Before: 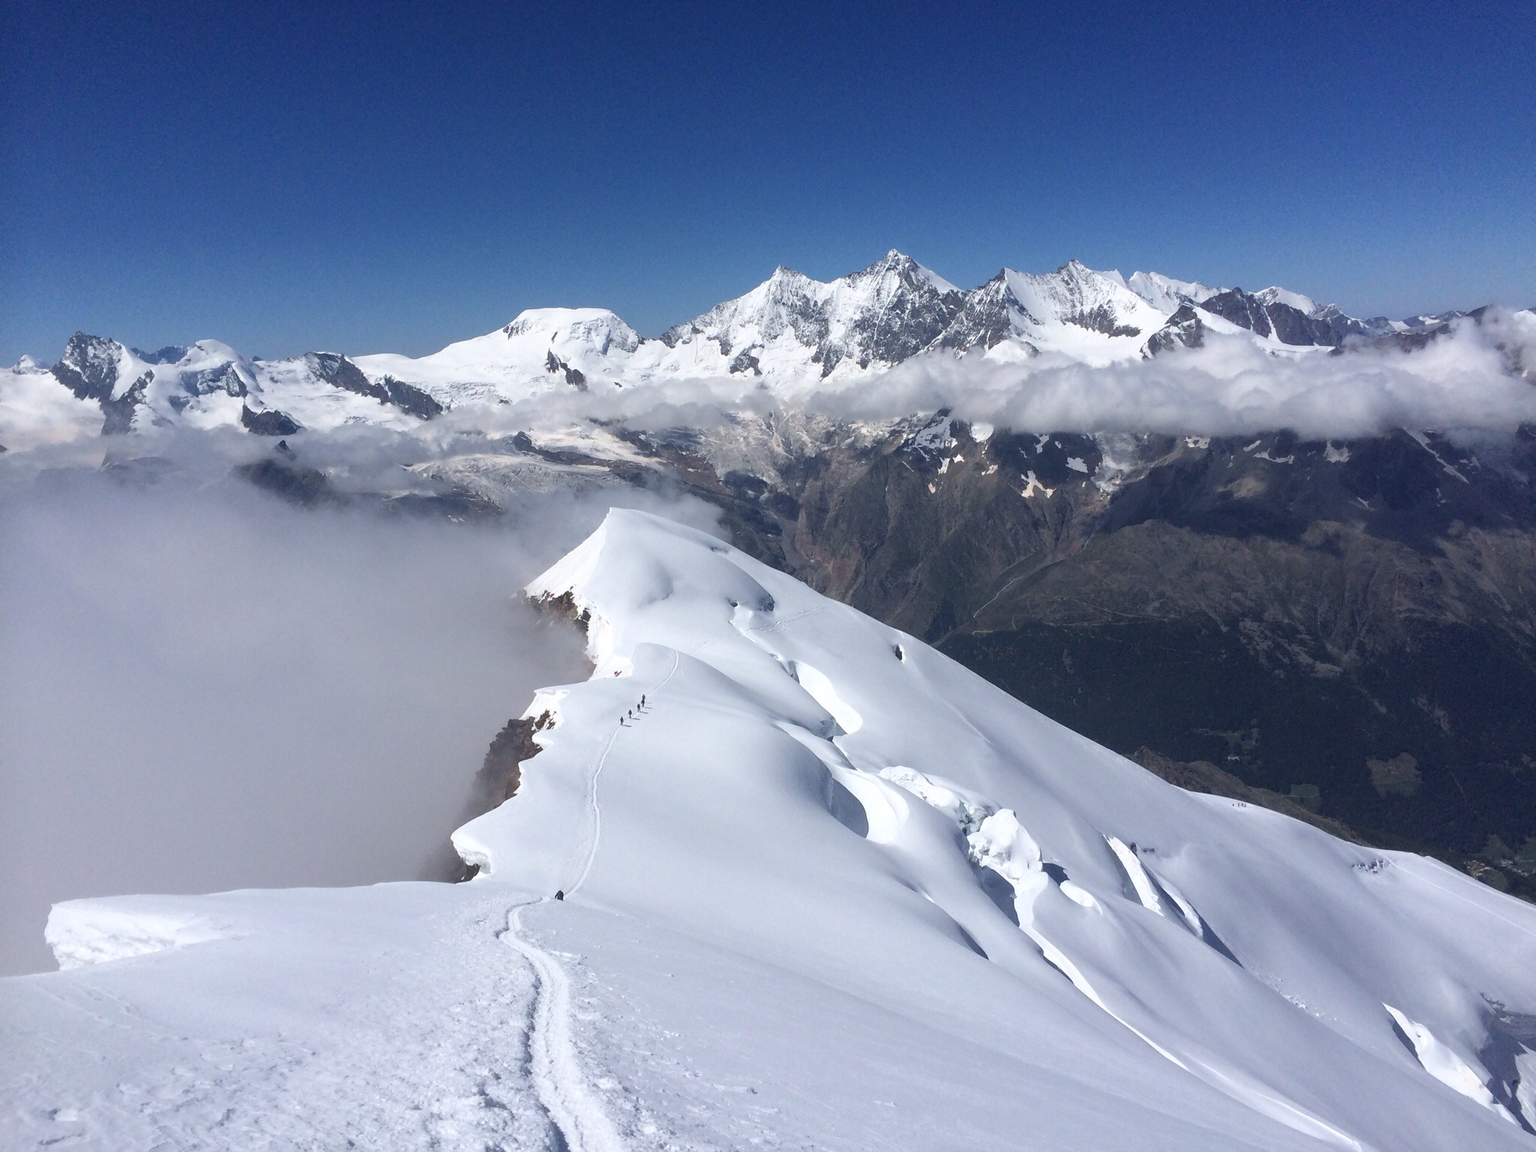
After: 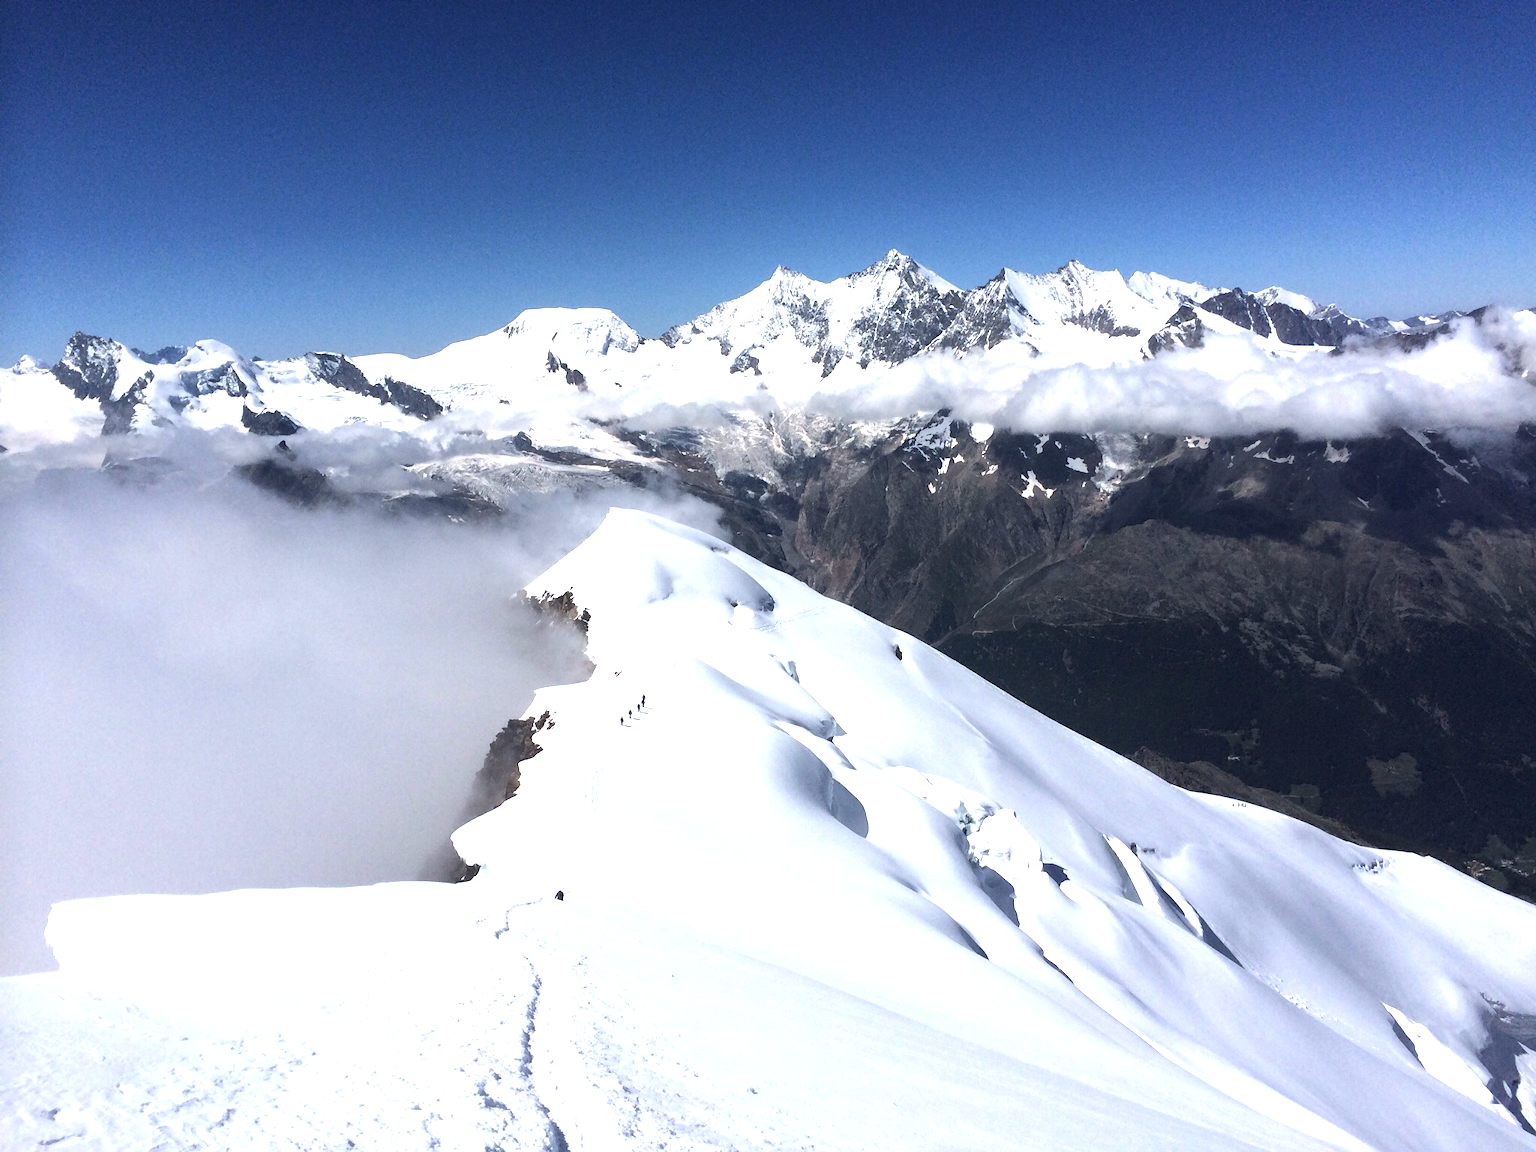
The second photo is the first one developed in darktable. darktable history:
tone equalizer: -8 EV -1.08 EV, -7 EV -1.01 EV, -6 EV -0.867 EV, -5 EV -0.578 EV, -3 EV 0.578 EV, -2 EV 0.867 EV, -1 EV 1.01 EV, +0 EV 1.08 EV, edges refinement/feathering 500, mask exposure compensation -1.57 EV, preserve details no
shadows and highlights: shadows 25, highlights -25
